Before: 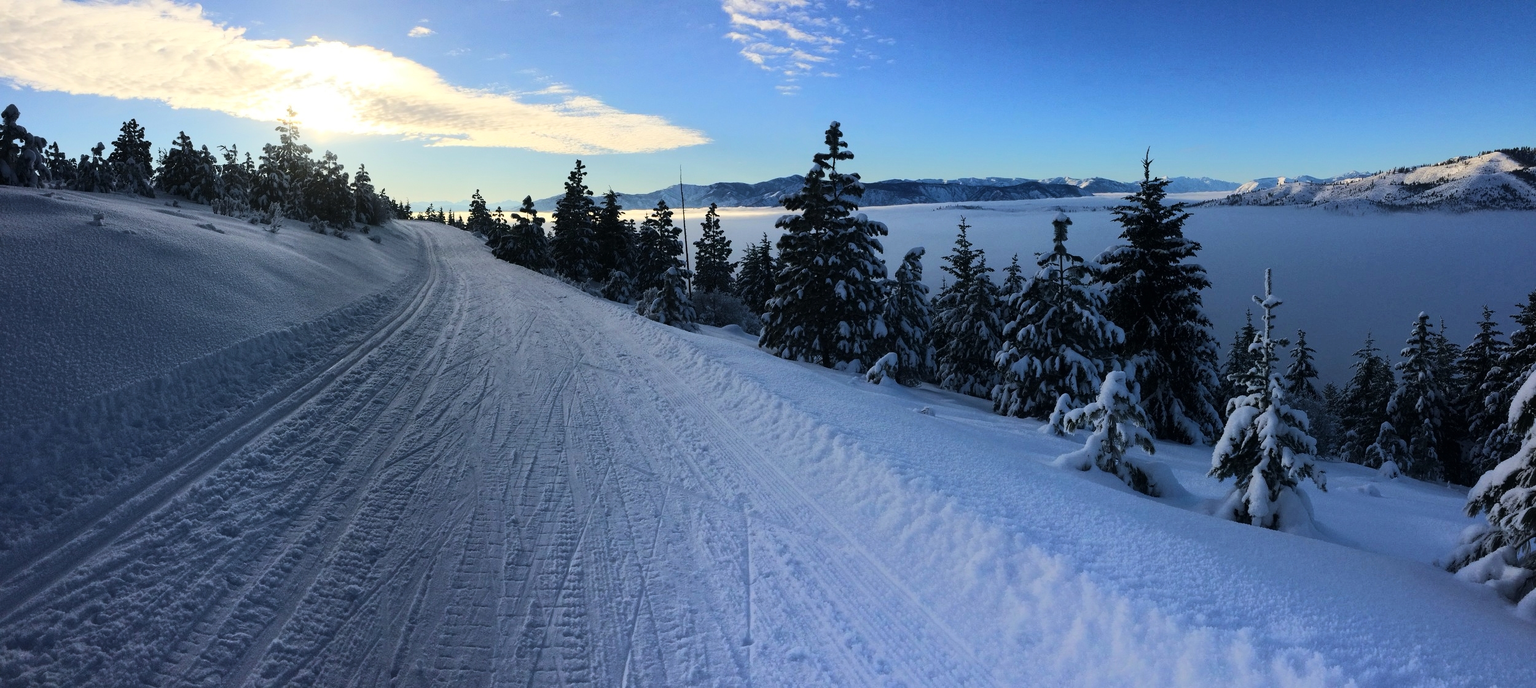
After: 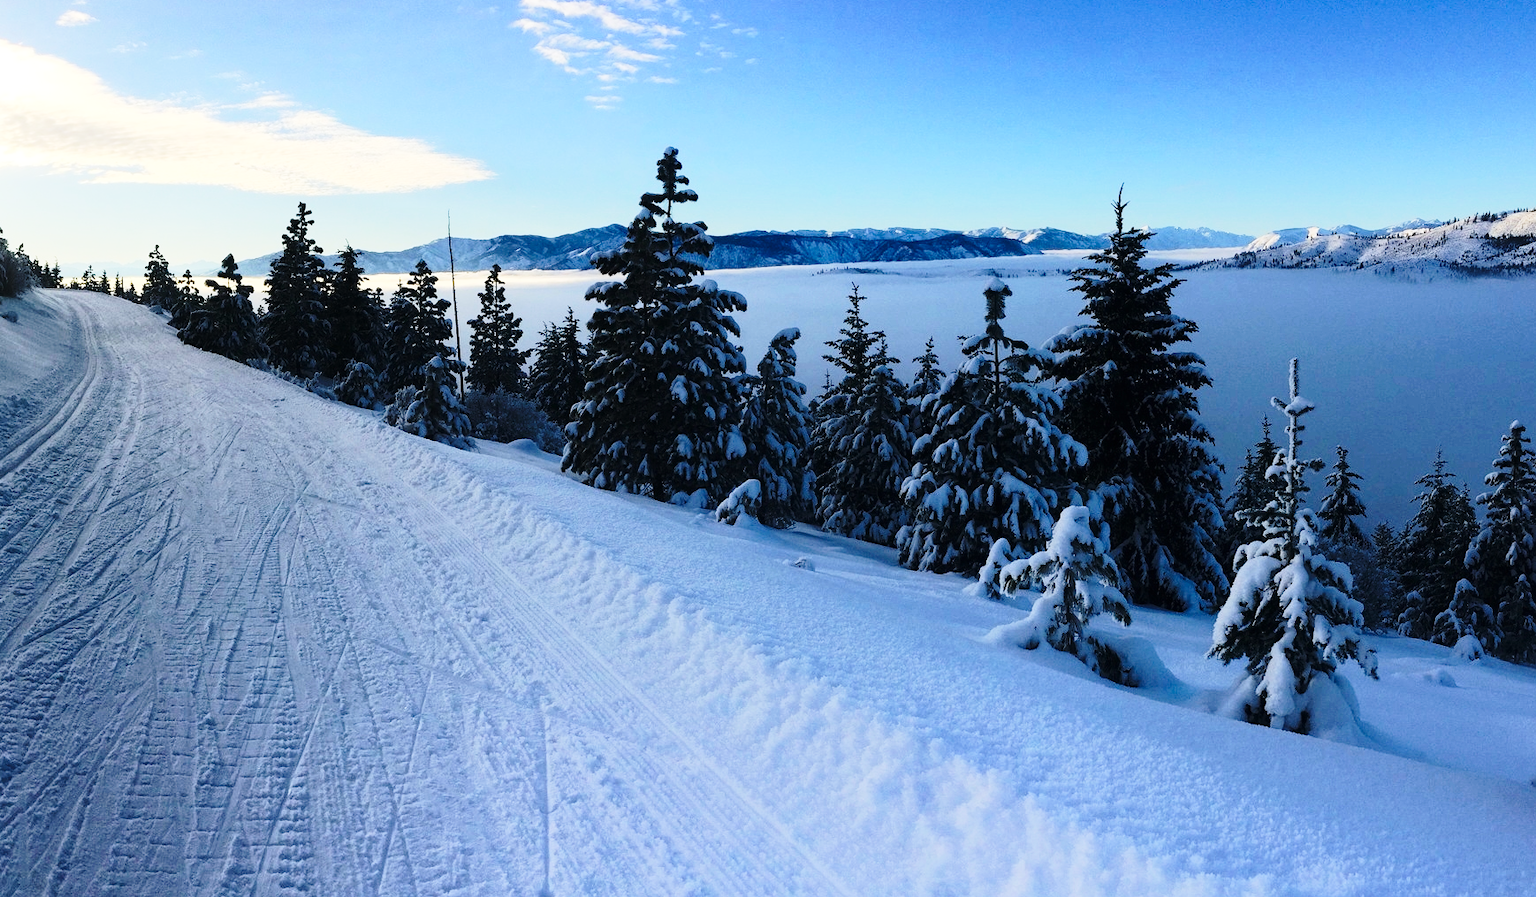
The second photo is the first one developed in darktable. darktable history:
crop and rotate: left 24.034%, top 2.838%, right 6.406%, bottom 6.299%
base curve: curves: ch0 [(0, 0) (0.028, 0.03) (0.121, 0.232) (0.46, 0.748) (0.859, 0.968) (1, 1)], preserve colors none
contrast brightness saturation: saturation 0.1
